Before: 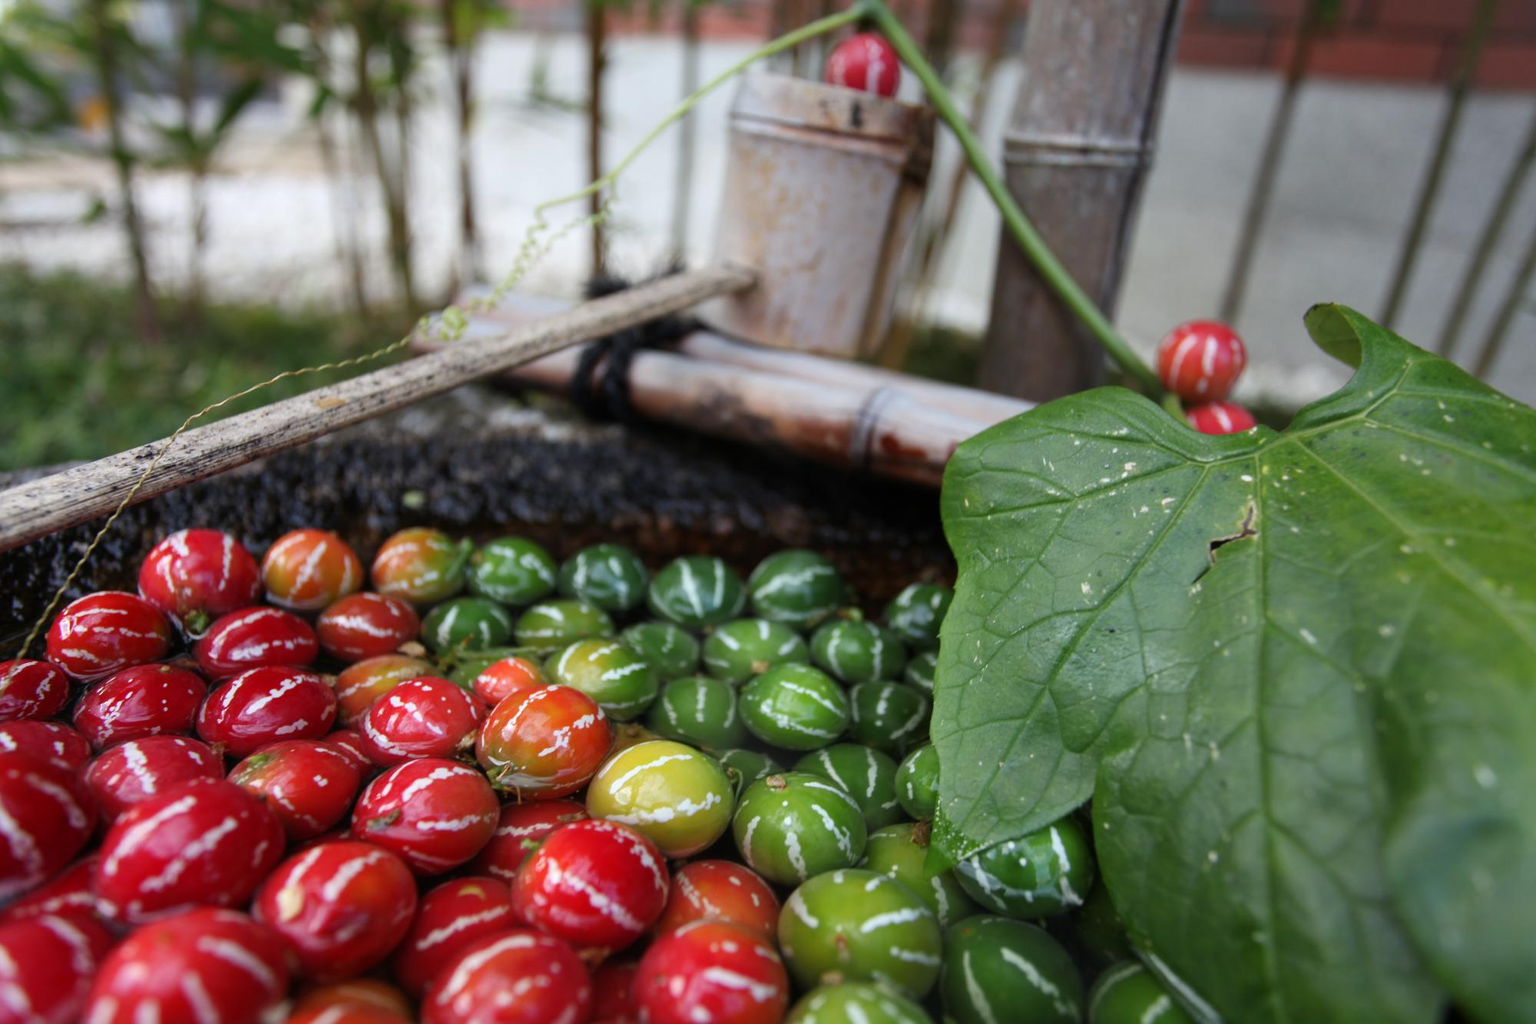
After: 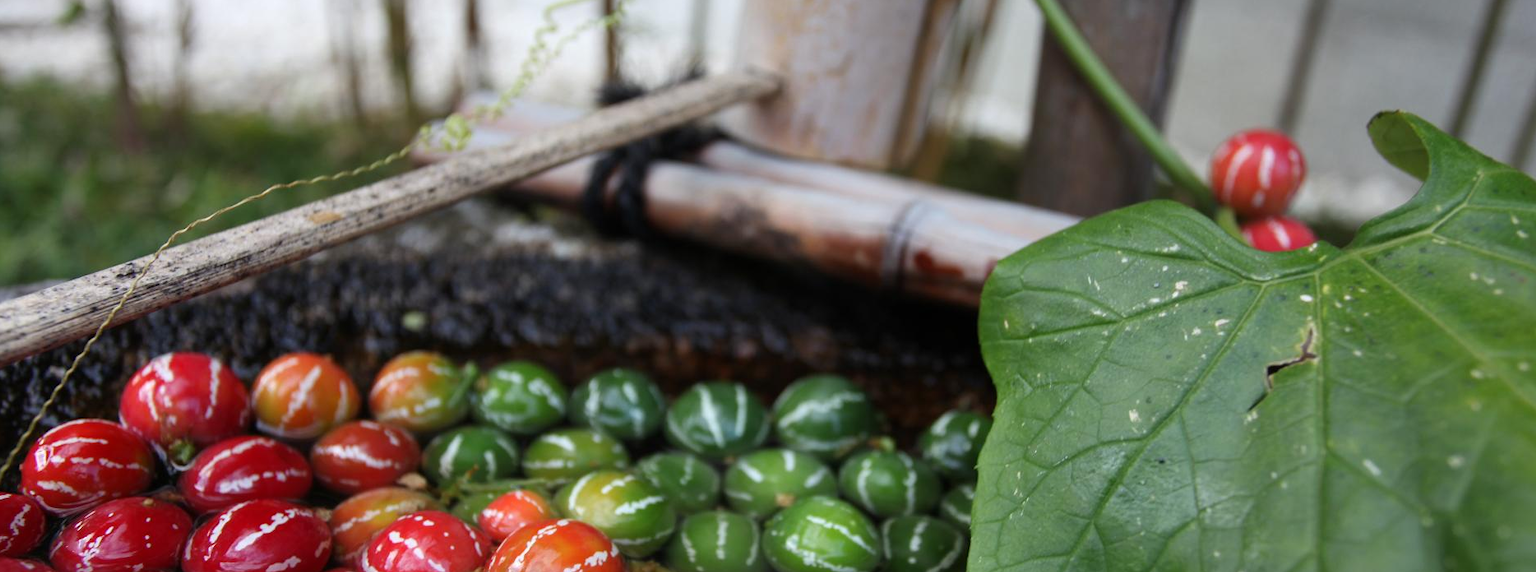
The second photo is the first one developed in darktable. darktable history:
crop: left 1.798%, top 19.567%, right 4.755%, bottom 28.189%
